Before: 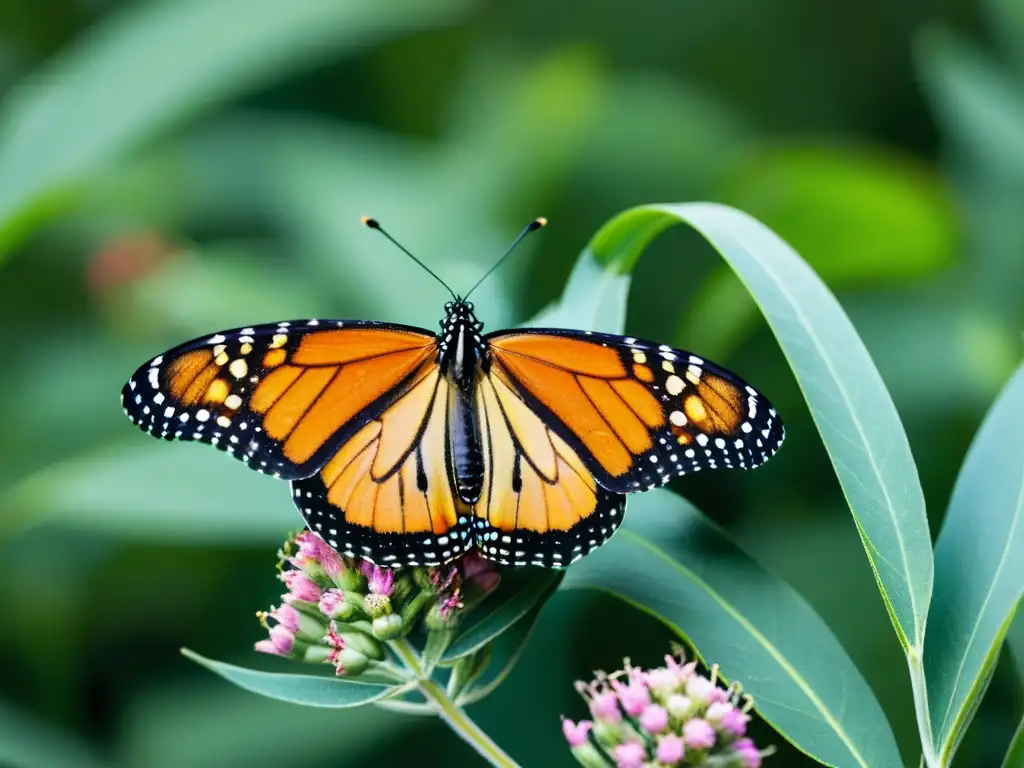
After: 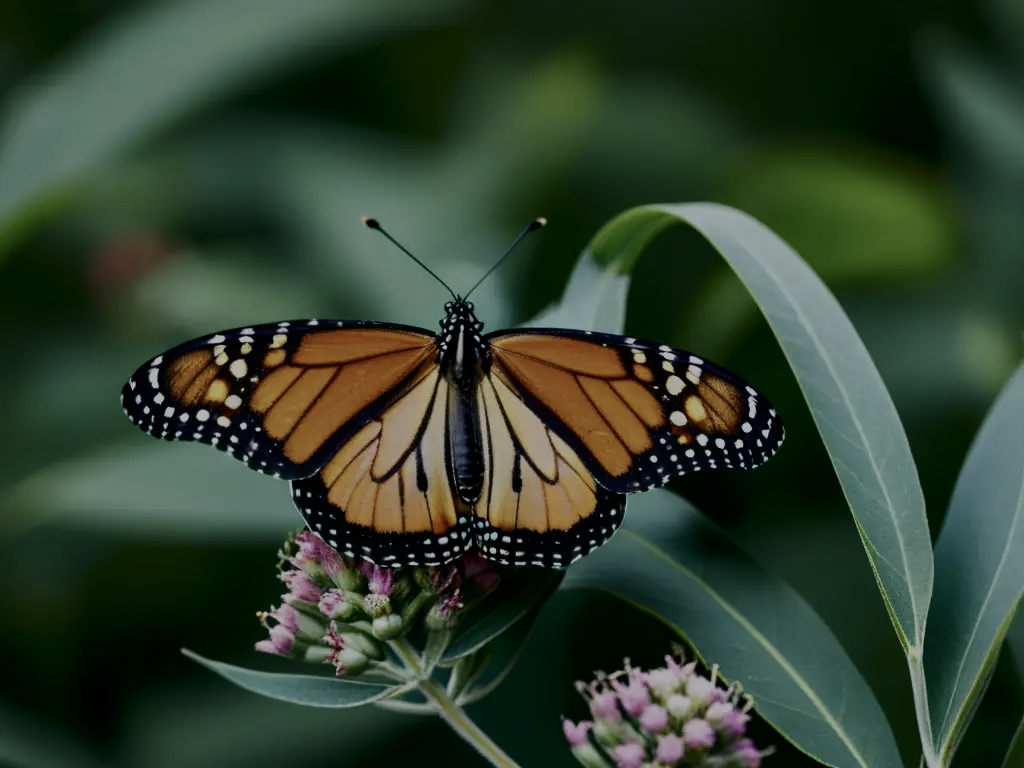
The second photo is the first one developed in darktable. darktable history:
contrast brightness saturation: contrast 0.25, saturation -0.31
exposure: exposure -1.468 EV, compensate highlight preservation false
